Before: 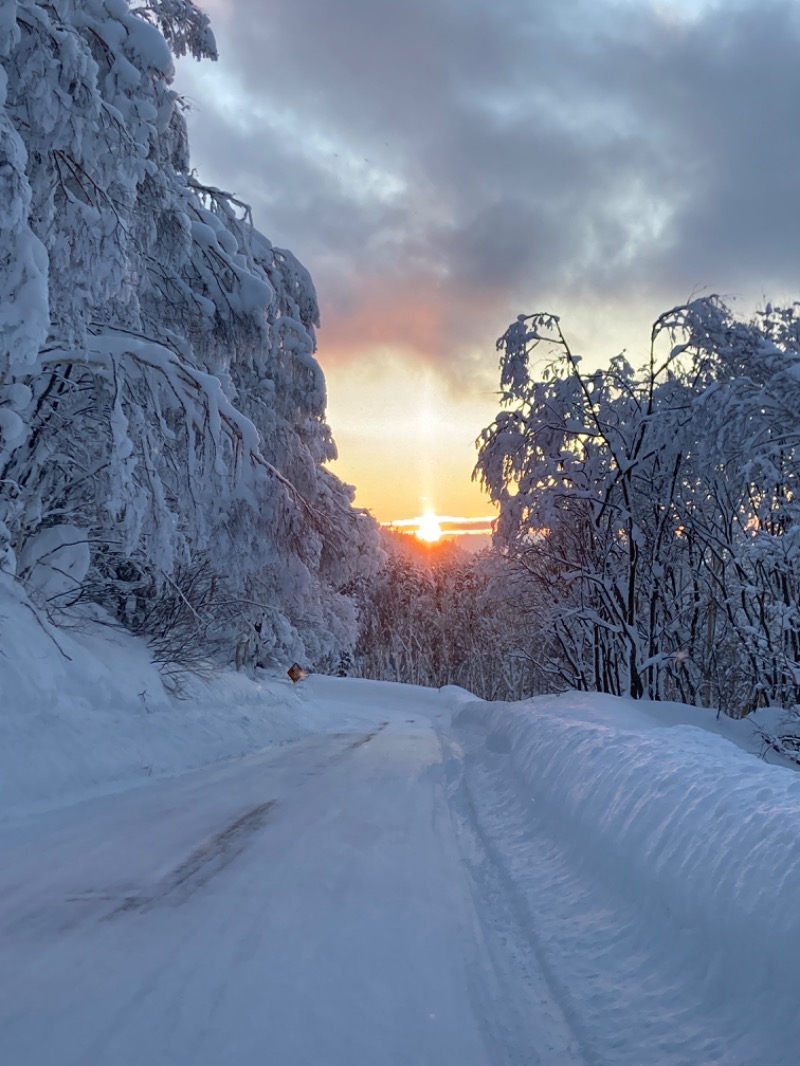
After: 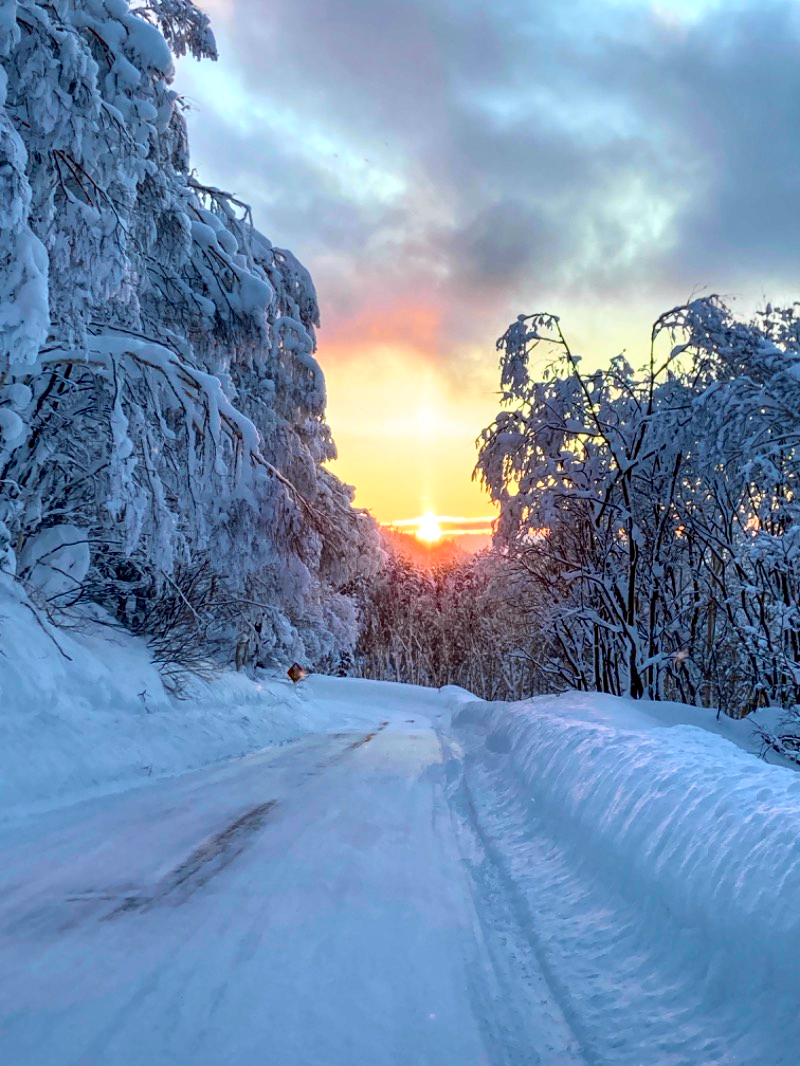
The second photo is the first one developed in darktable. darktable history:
local contrast: detail 130%
tone equalizer: on, module defaults
tone curve: curves: ch0 [(0, 0.003) (0.044, 0.032) (0.12, 0.089) (0.19, 0.164) (0.269, 0.269) (0.473, 0.533) (0.595, 0.695) (0.718, 0.823) (0.855, 0.931) (1, 0.982)]; ch1 [(0, 0) (0.243, 0.245) (0.427, 0.387) (0.493, 0.481) (0.501, 0.5) (0.521, 0.528) (0.554, 0.586) (0.607, 0.655) (0.671, 0.735) (0.796, 0.85) (1, 1)]; ch2 [(0, 0) (0.249, 0.216) (0.357, 0.317) (0.448, 0.432) (0.478, 0.492) (0.498, 0.499) (0.517, 0.519) (0.537, 0.57) (0.569, 0.623) (0.61, 0.663) (0.706, 0.75) (0.808, 0.809) (0.991, 0.968)], color space Lab, independent channels, preserve colors none
